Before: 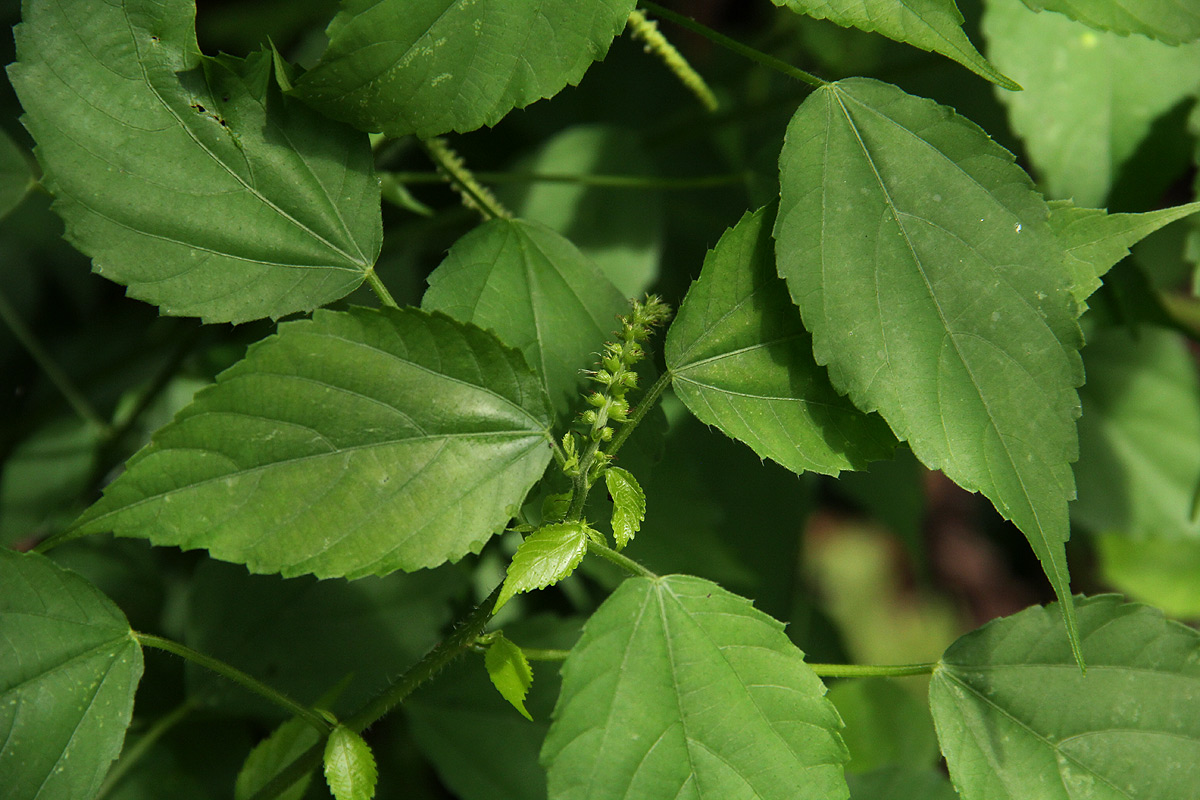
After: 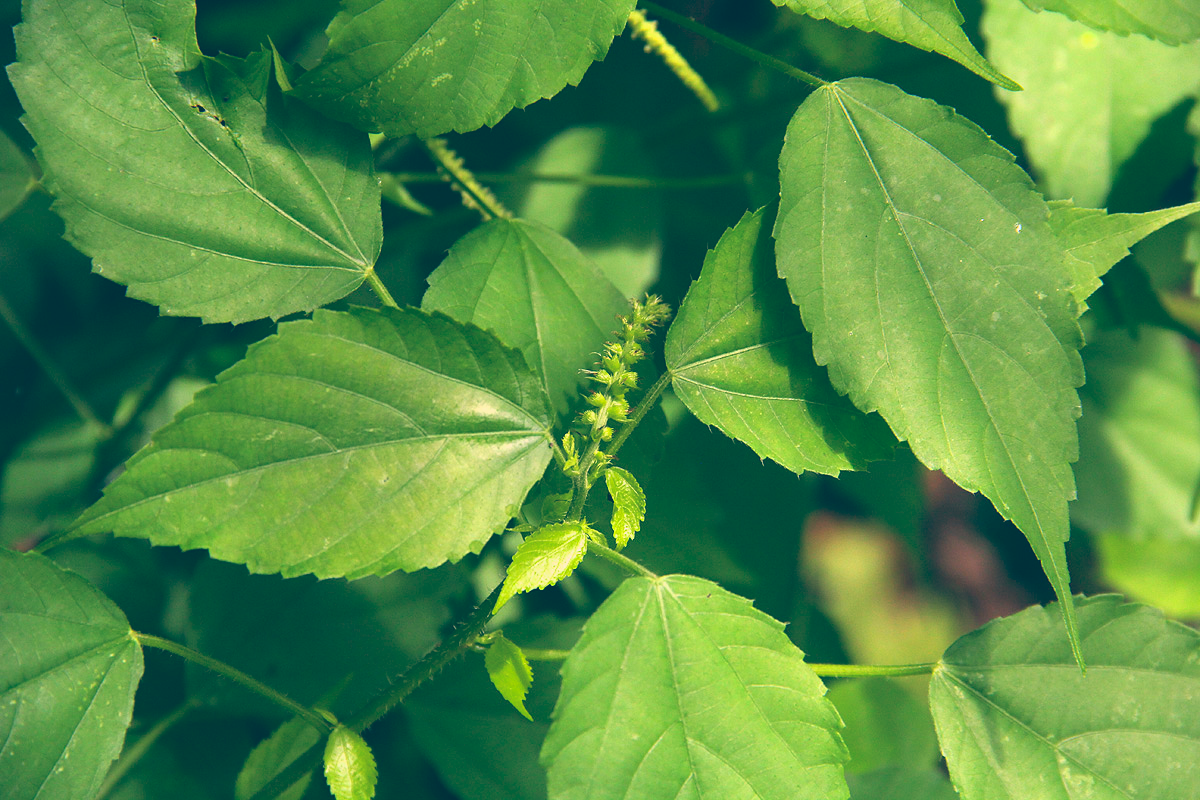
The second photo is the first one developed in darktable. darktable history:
white balance: red 1.05, blue 1.072
exposure: black level correction 0, exposure 0.9 EV, compensate highlight preservation false
lowpass: radius 0.1, contrast 0.85, saturation 1.1, unbound 0
color balance: lift [1.006, 0.985, 1.002, 1.015], gamma [1, 0.953, 1.008, 1.047], gain [1.076, 1.13, 1.004, 0.87]
